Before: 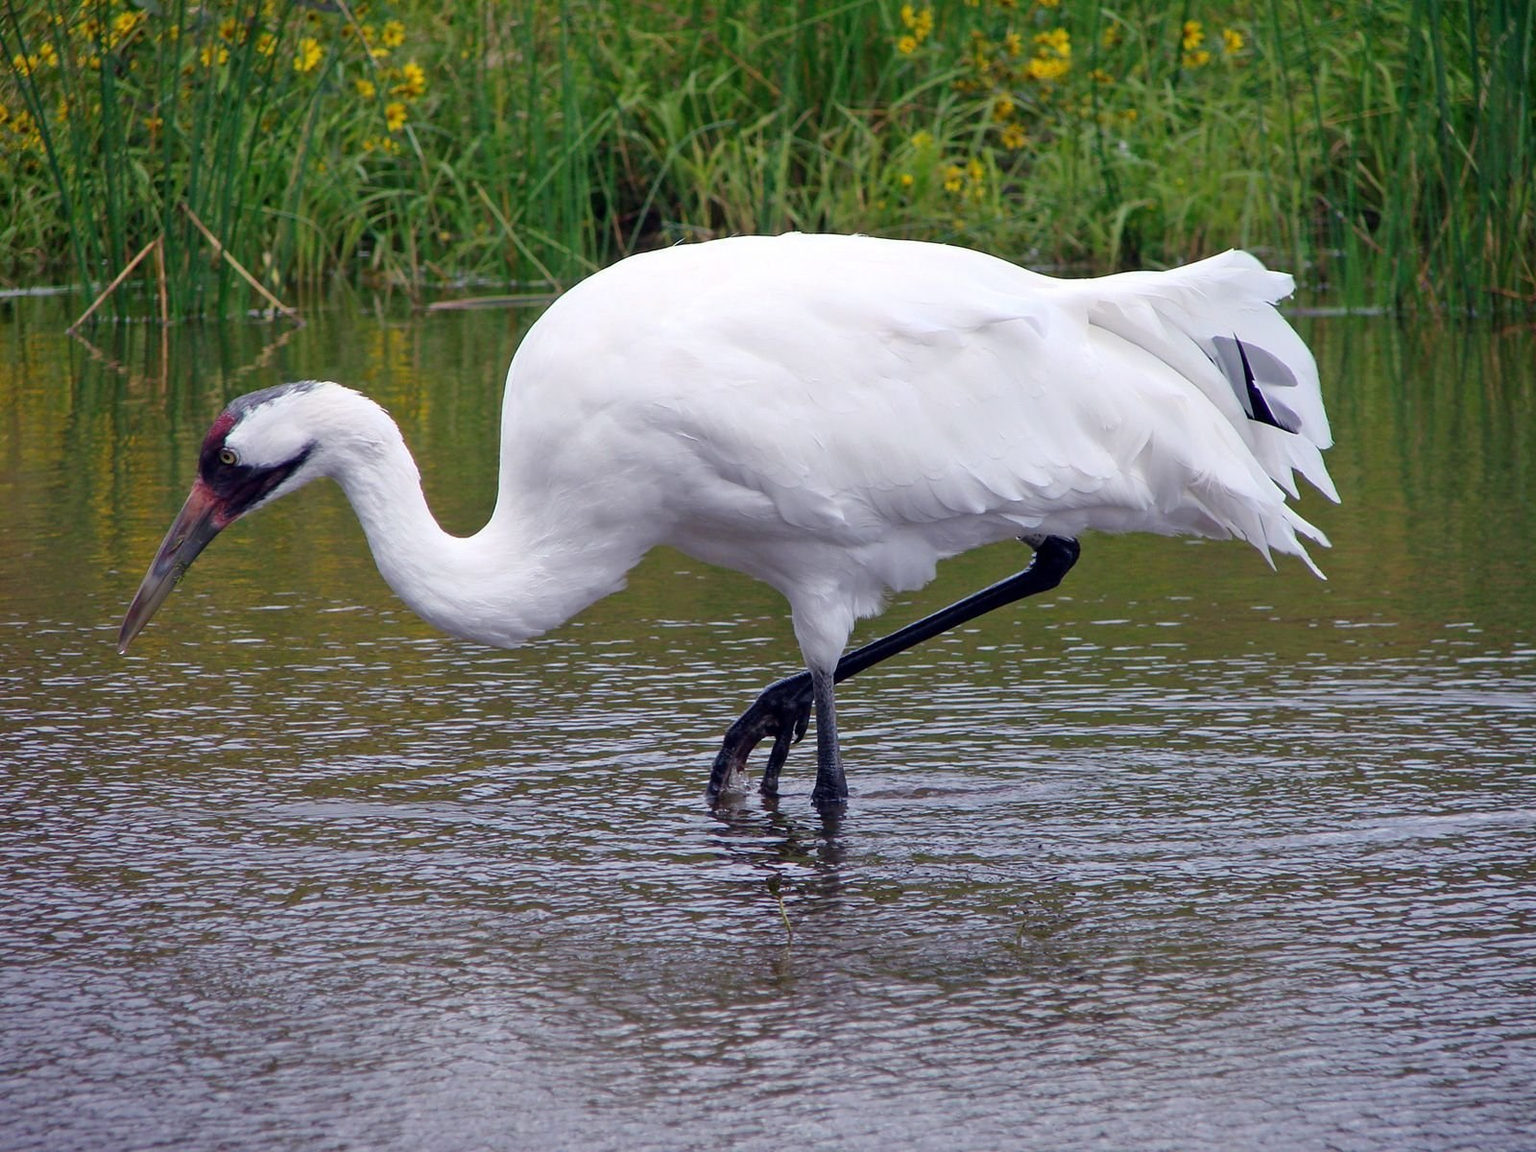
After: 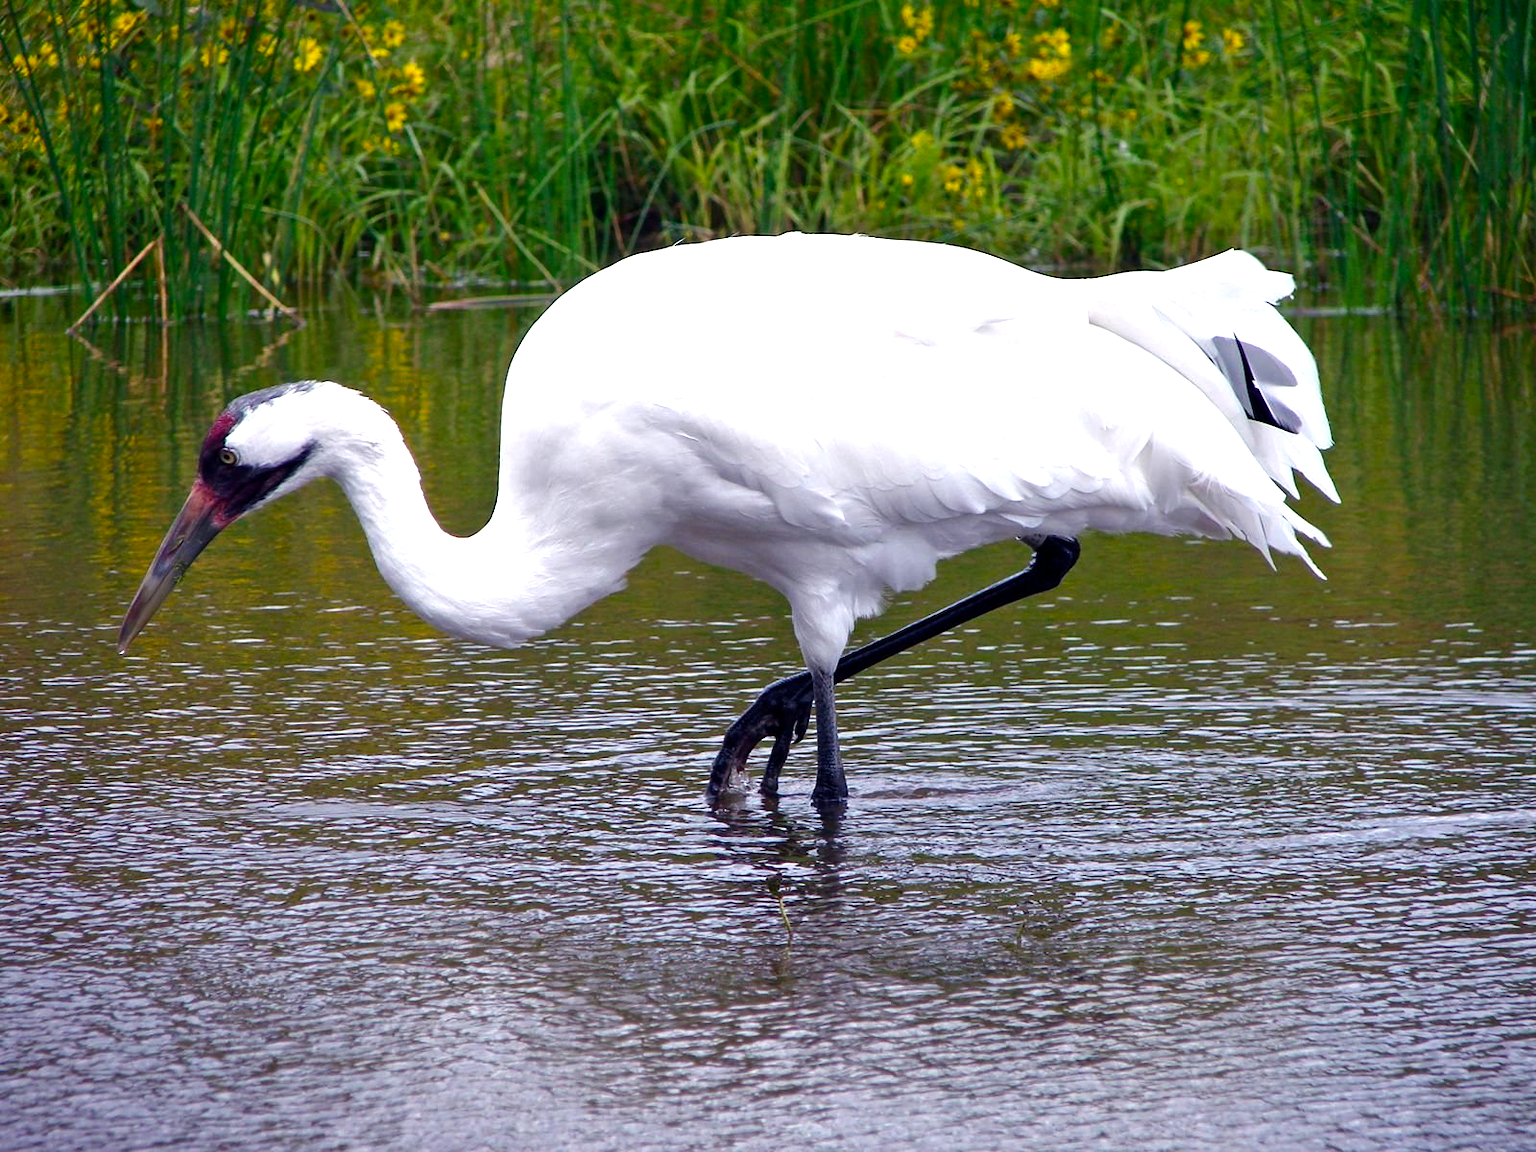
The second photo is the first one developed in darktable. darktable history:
color balance rgb: shadows lift › chroma 2%, shadows lift › hue 264°, linear chroma grading › global chroma 7.555%, perceptual saturation grading › global saturation 15.495%, perceptual saturation grading › highlights -19.057%, perceptual saturation grading › shadows 20.168%, perceptual brilliance grading › global brilliance -4.248%, perceptual brilliance grading › highlights 23.949%, perceptual brilliance grading › mid-tones 6.867%, perceptual brilliance grading › shadows -4.954%, global vibrance 5.499%, contrast 2.993%
